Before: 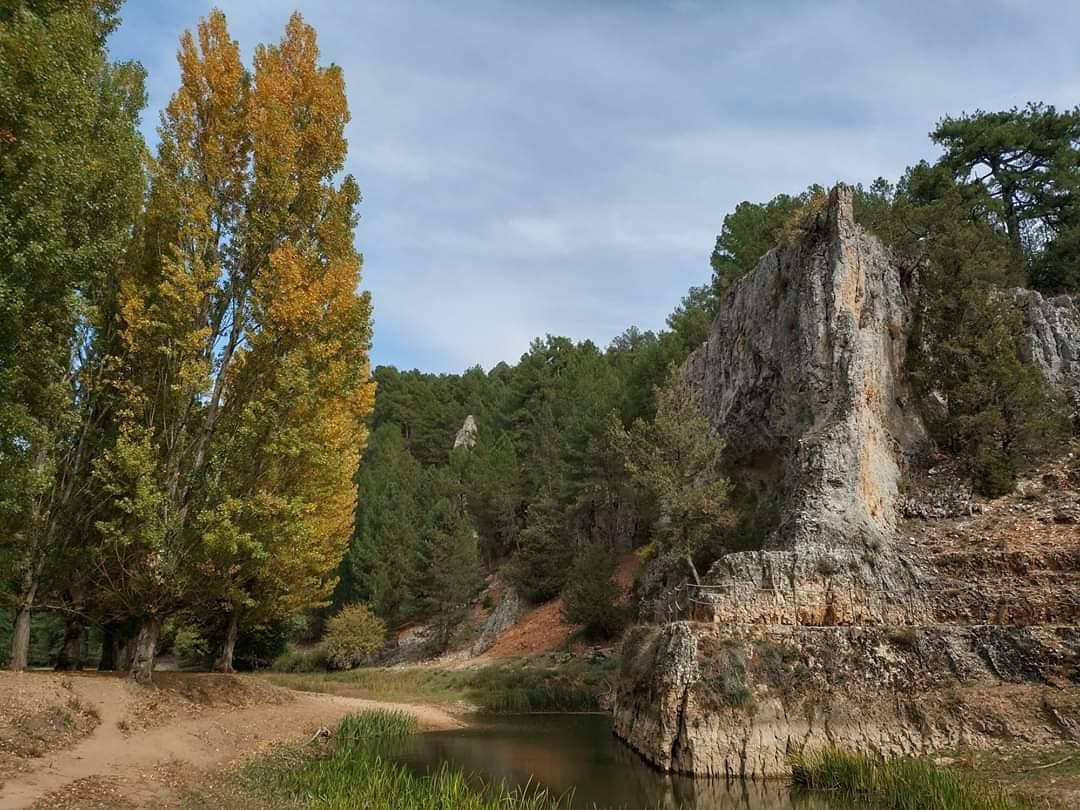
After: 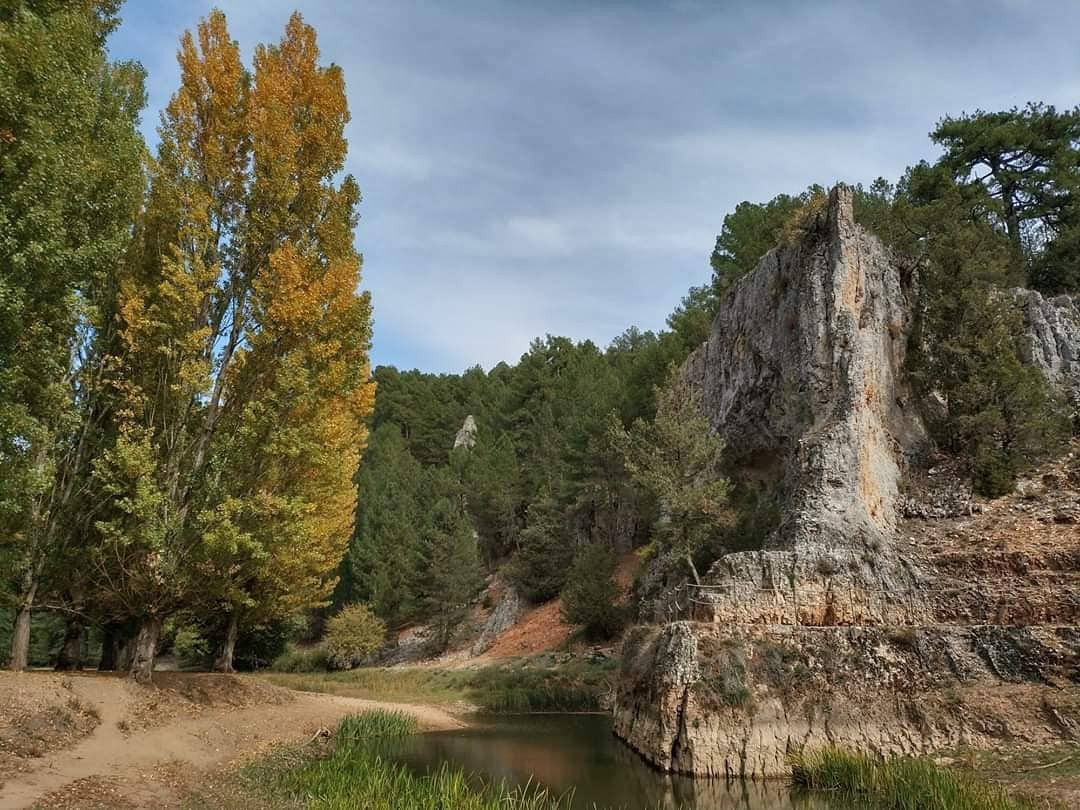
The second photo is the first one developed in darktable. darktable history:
shadows and highlights: radius 108.3, shadows 45.72, highlights -66.67, low approximation 0.01, soften with gaussian
